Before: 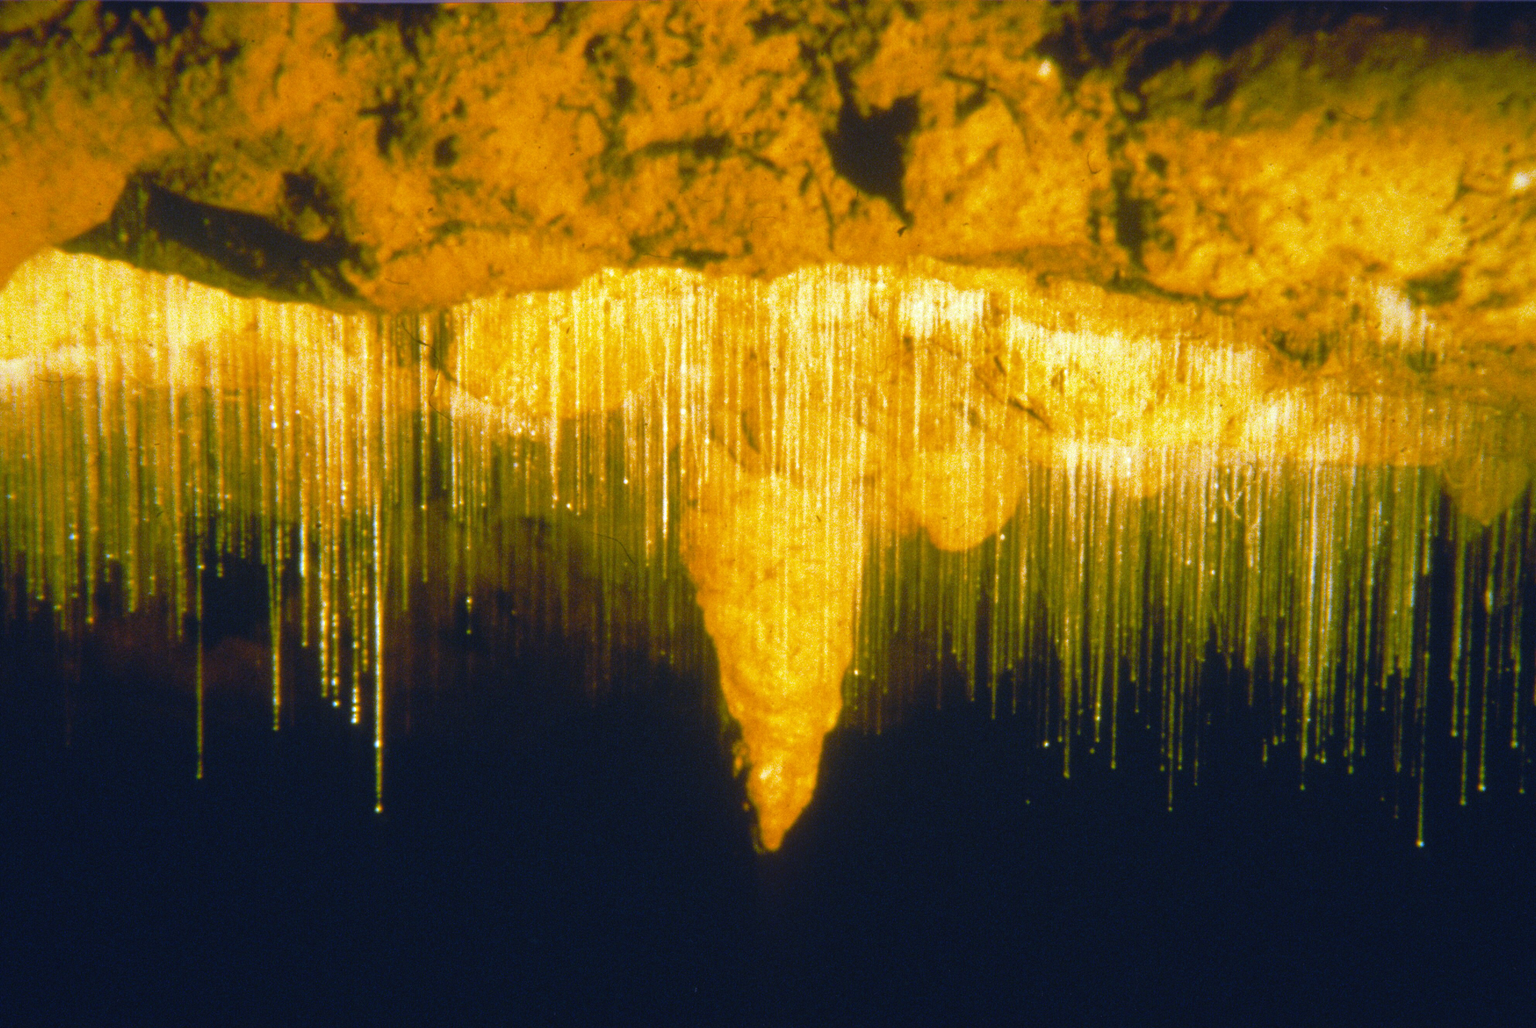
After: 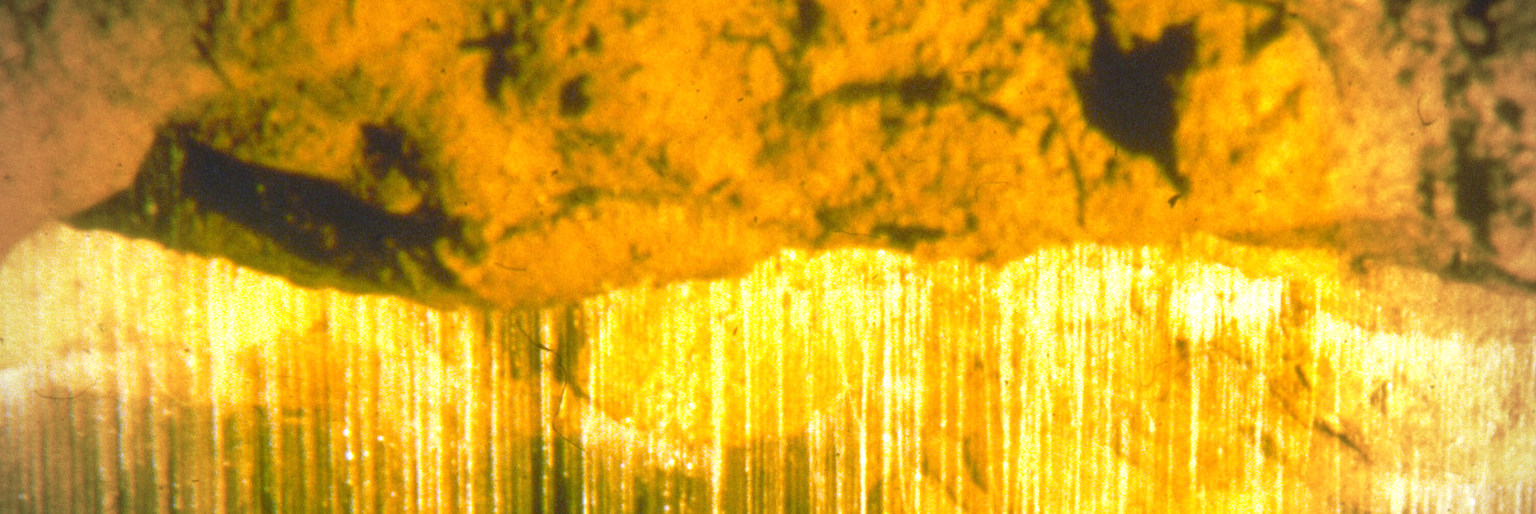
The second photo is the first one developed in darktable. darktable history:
vignetting: fall-off start 72.99%
exposure: exposure 0.496 EV, compensate exposure bias true, compensate highlight preservation false
crop: left 0.555%, top 7.648%, right 23.323%, bottom 54.224%
